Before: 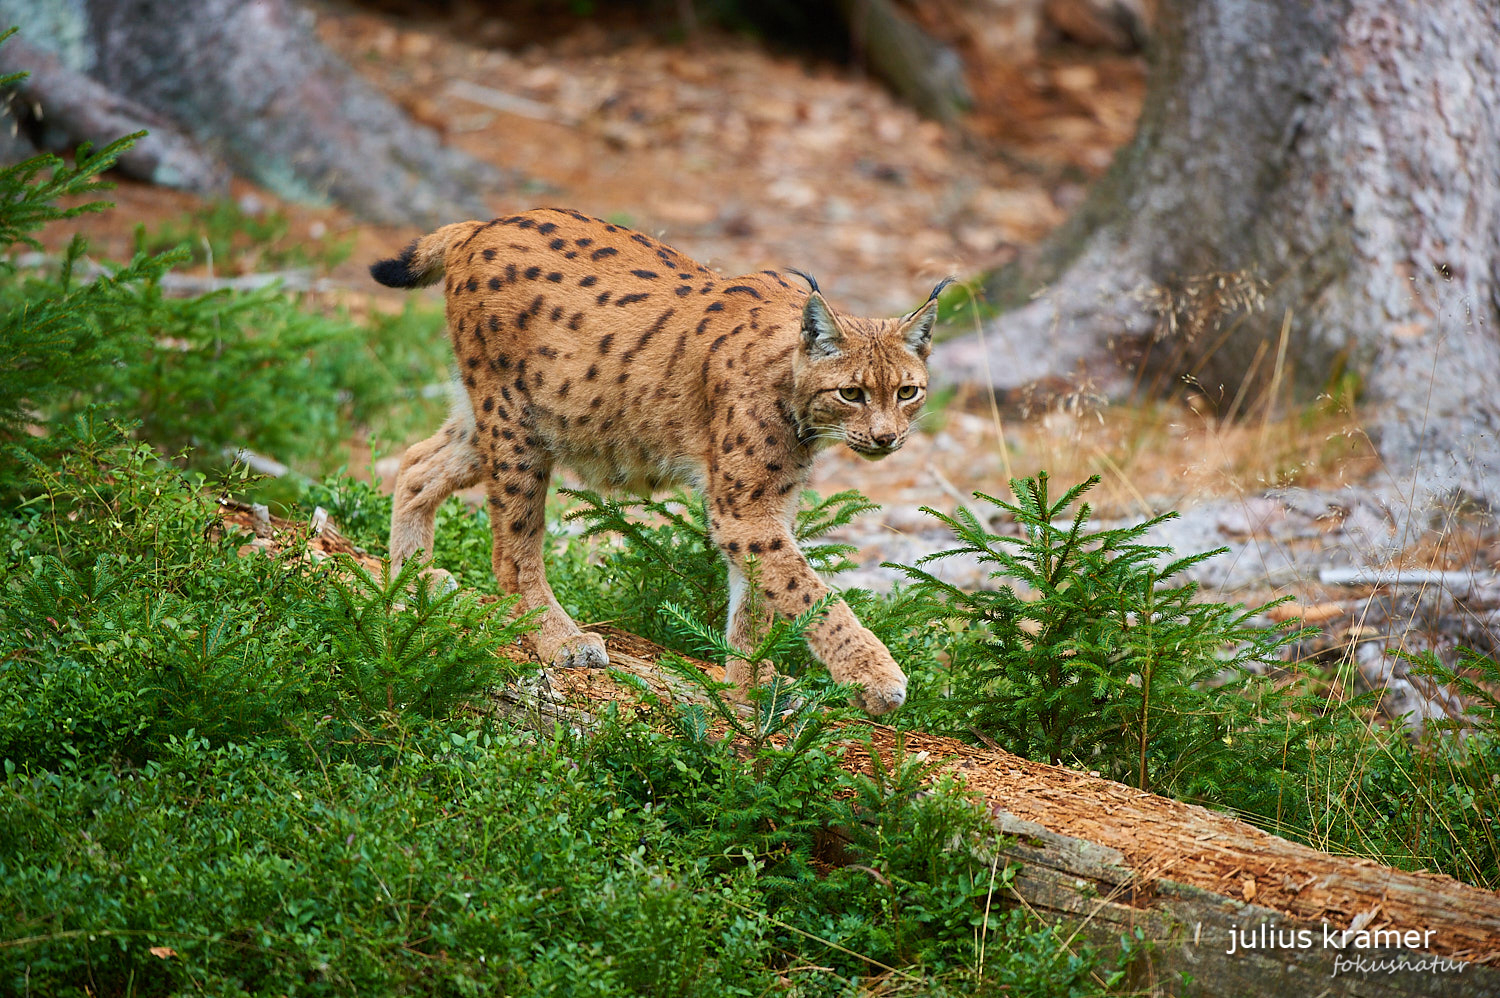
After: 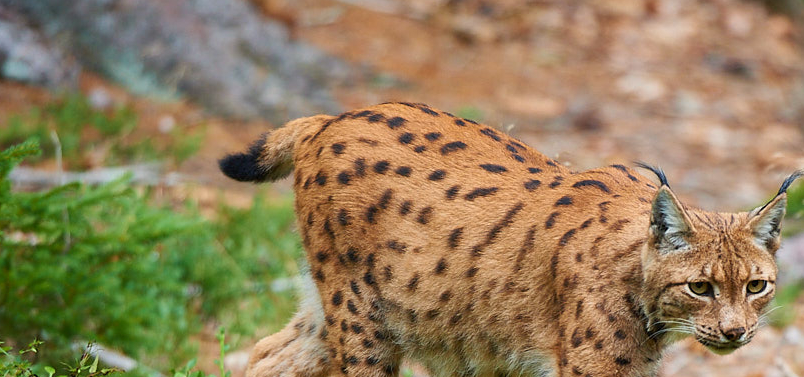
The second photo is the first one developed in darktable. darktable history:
tone equalizer: on, module defaults
crop: left 10.121%, top 10.631%, right 36.218%, bottom 51.526%
